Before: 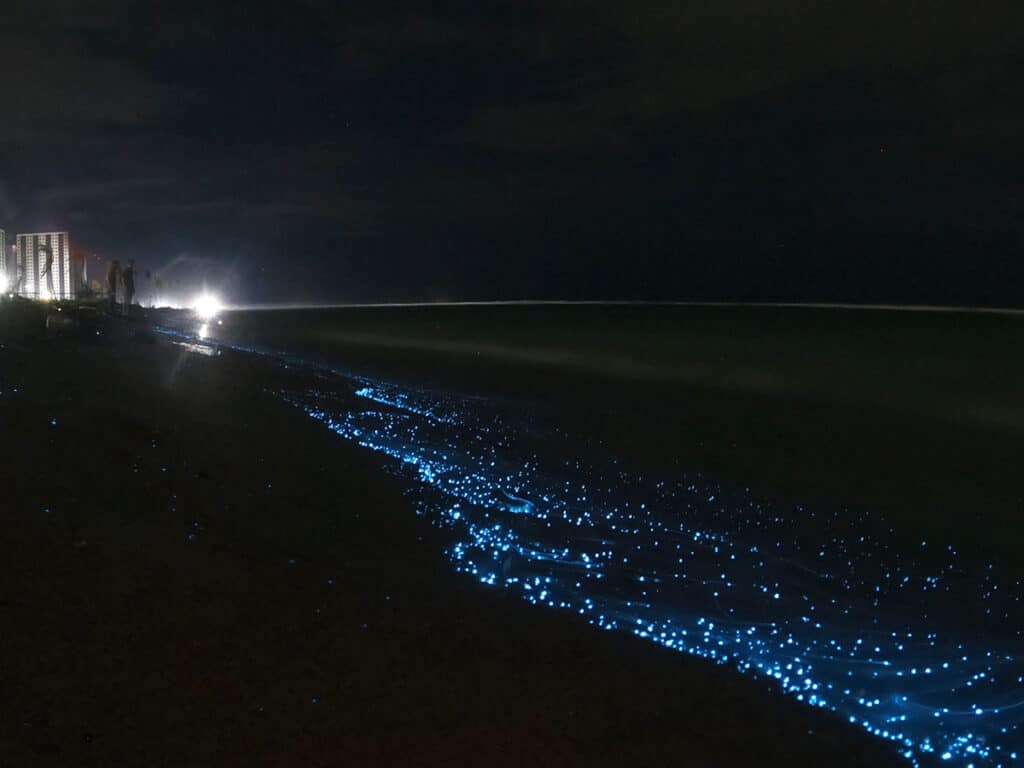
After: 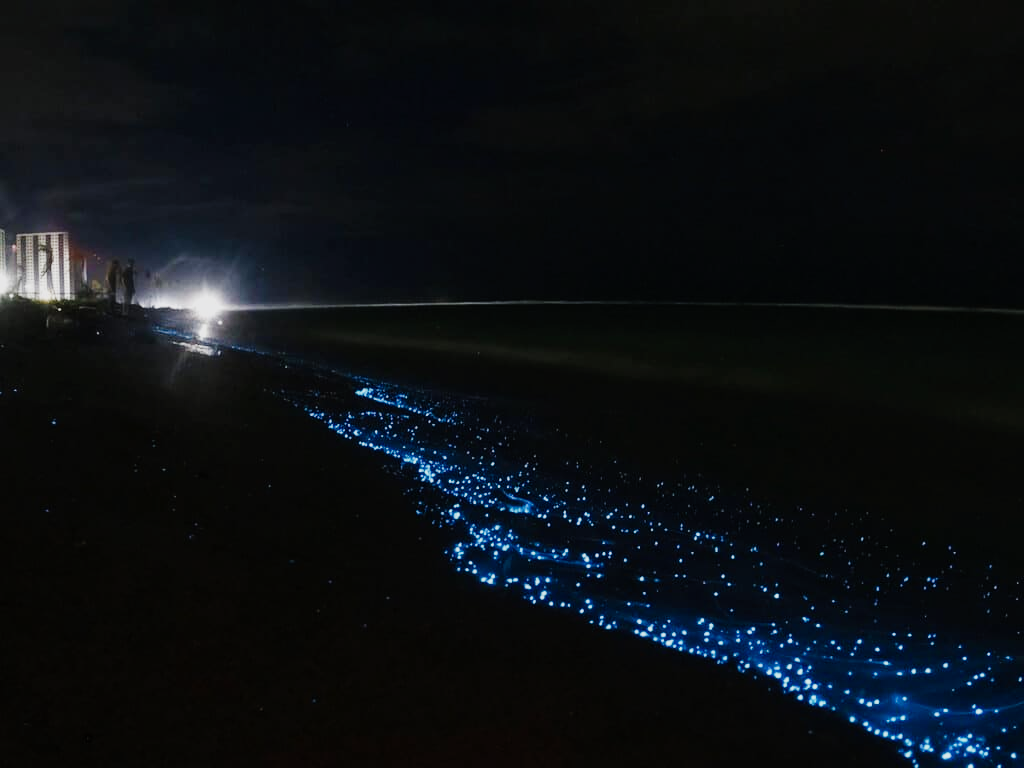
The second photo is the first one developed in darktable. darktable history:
tone curve: curves: ch0 [(0, 0) (0.128, 0.068) (0.292, 0.274) (0.453, 0.507) (0.653, 0.717) (0.785, 0.817) (0.995, 0.917)]; ch1 [(0, 0) (0.384, 0.365) (0.463, 0.447) (0.486, 0.474) (0.503, 0.497) (0.52, 0.525) (0.559, 0.591) (0.583, 0.623) (0.672, 0.699) (0.766, 0.773) (1, 1)]; ch2 [(0, 0) (0.374, 0.344) (0.446, 0.443) (0.501, 0.5) (0.527, 0.549) (0.565, 0.582) (0.624, 0.632) (1, 1)], preserve colors none
